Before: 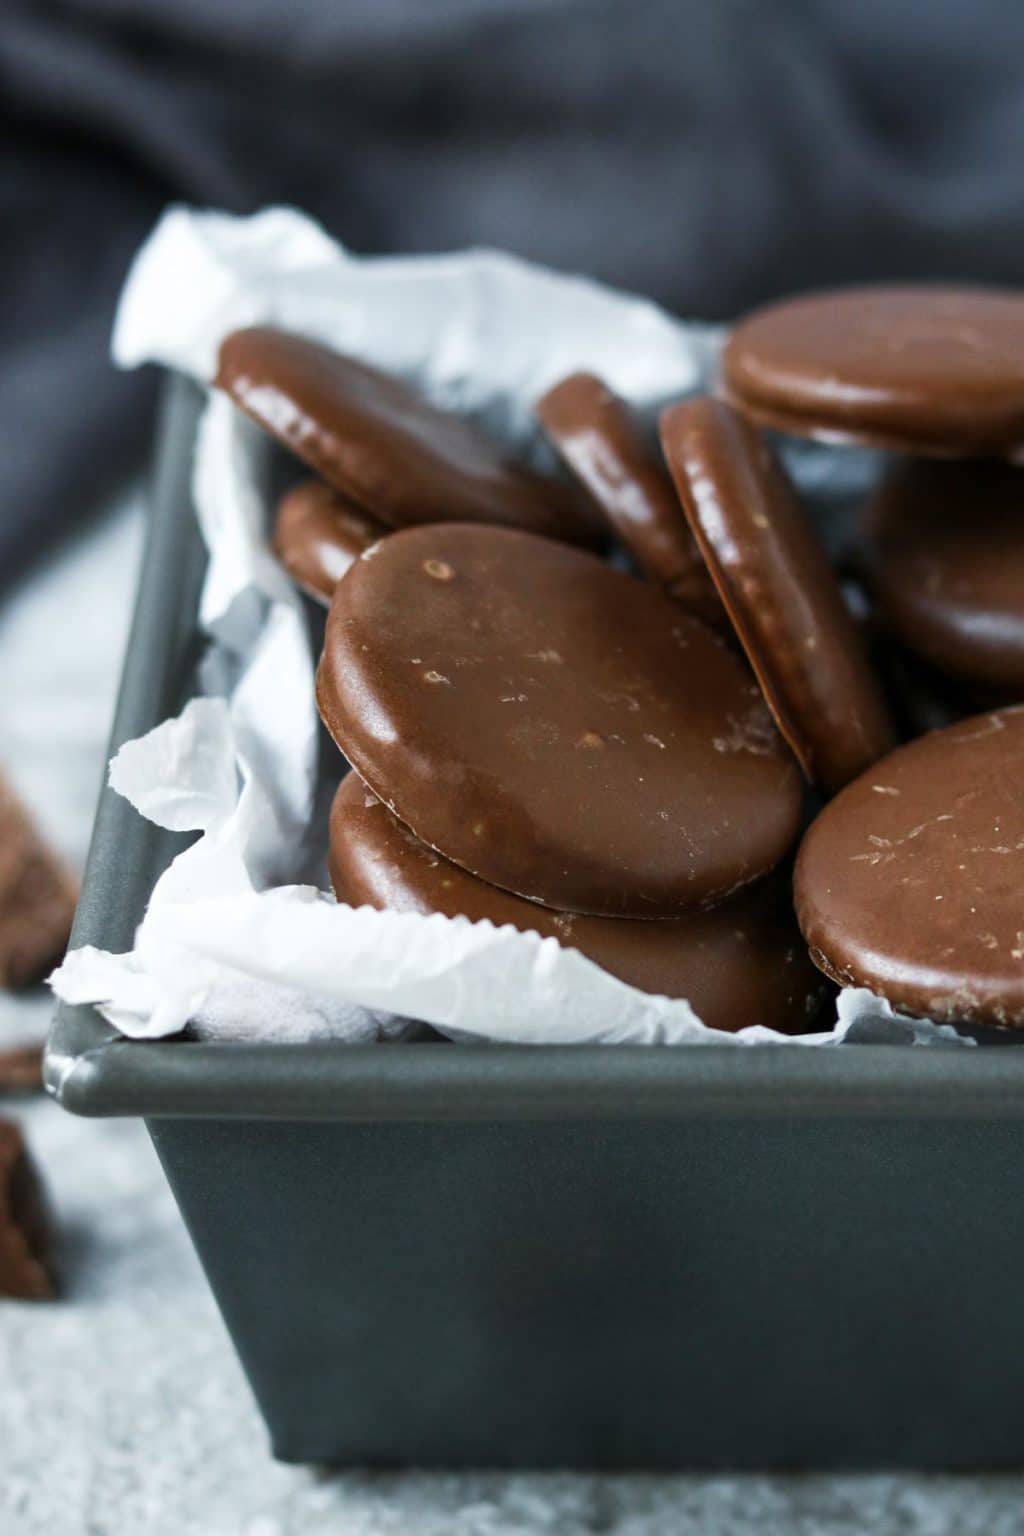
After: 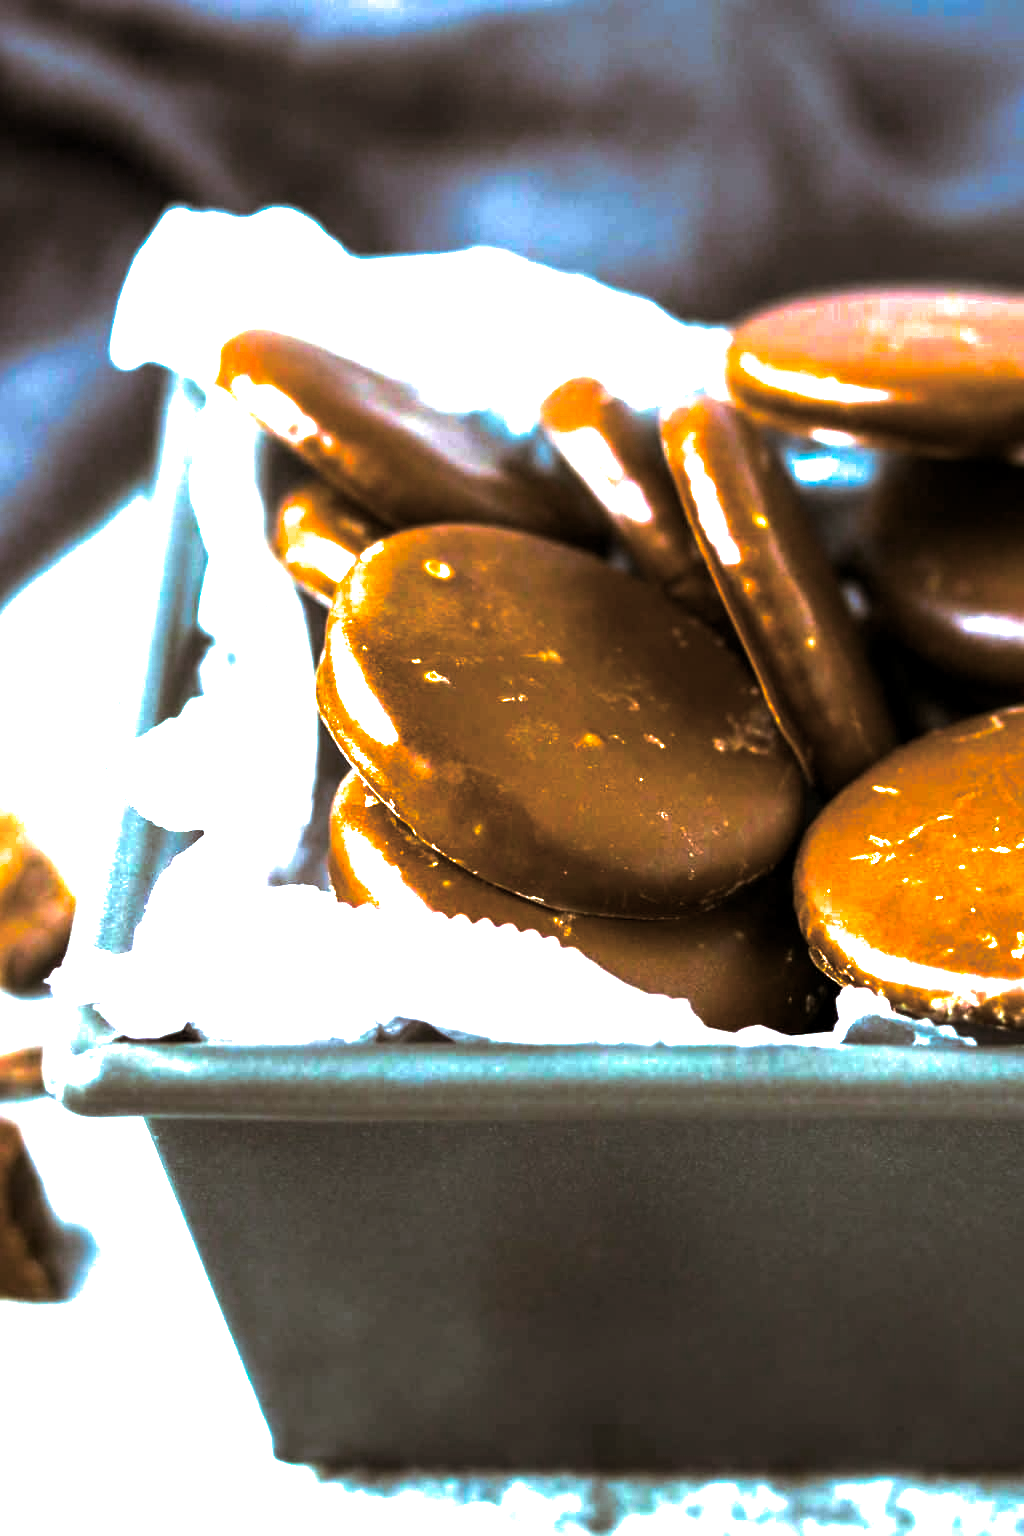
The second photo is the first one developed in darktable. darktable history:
exposure: black level correction 0.001, exposure 0.955 EV, compensate exposure bias true, compensate highlight preservation false
color balance rgb: linear chroma grading › shadows -30%, linear chroma grading › global chroma 35%, perceptual saturation grading › global saturation 75%, perceptual saturation grading › shadows -30%, perceptual brilliance grading › highlights 75%, perceptual brilliance grading › shadows -30%, global vibrance 35%
split-toning: shadows › hue 32.4°, shadows › saturation 0.51, highlights › hue 180°, highlights › saturation 0, balance -60.17, compress 55.19%
